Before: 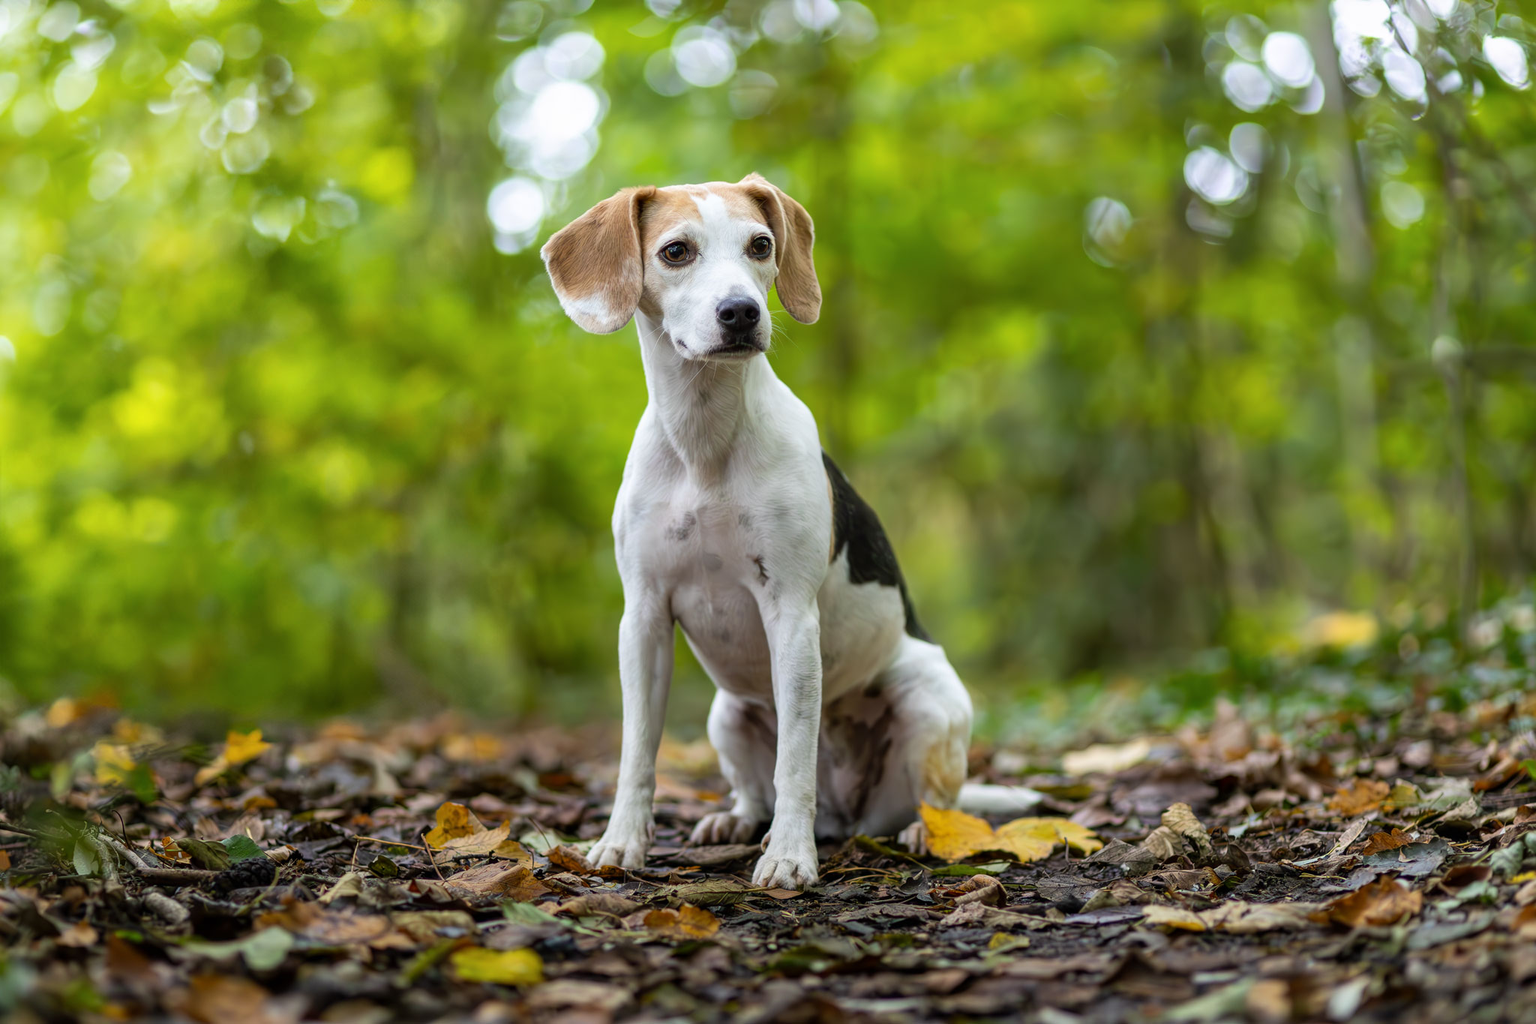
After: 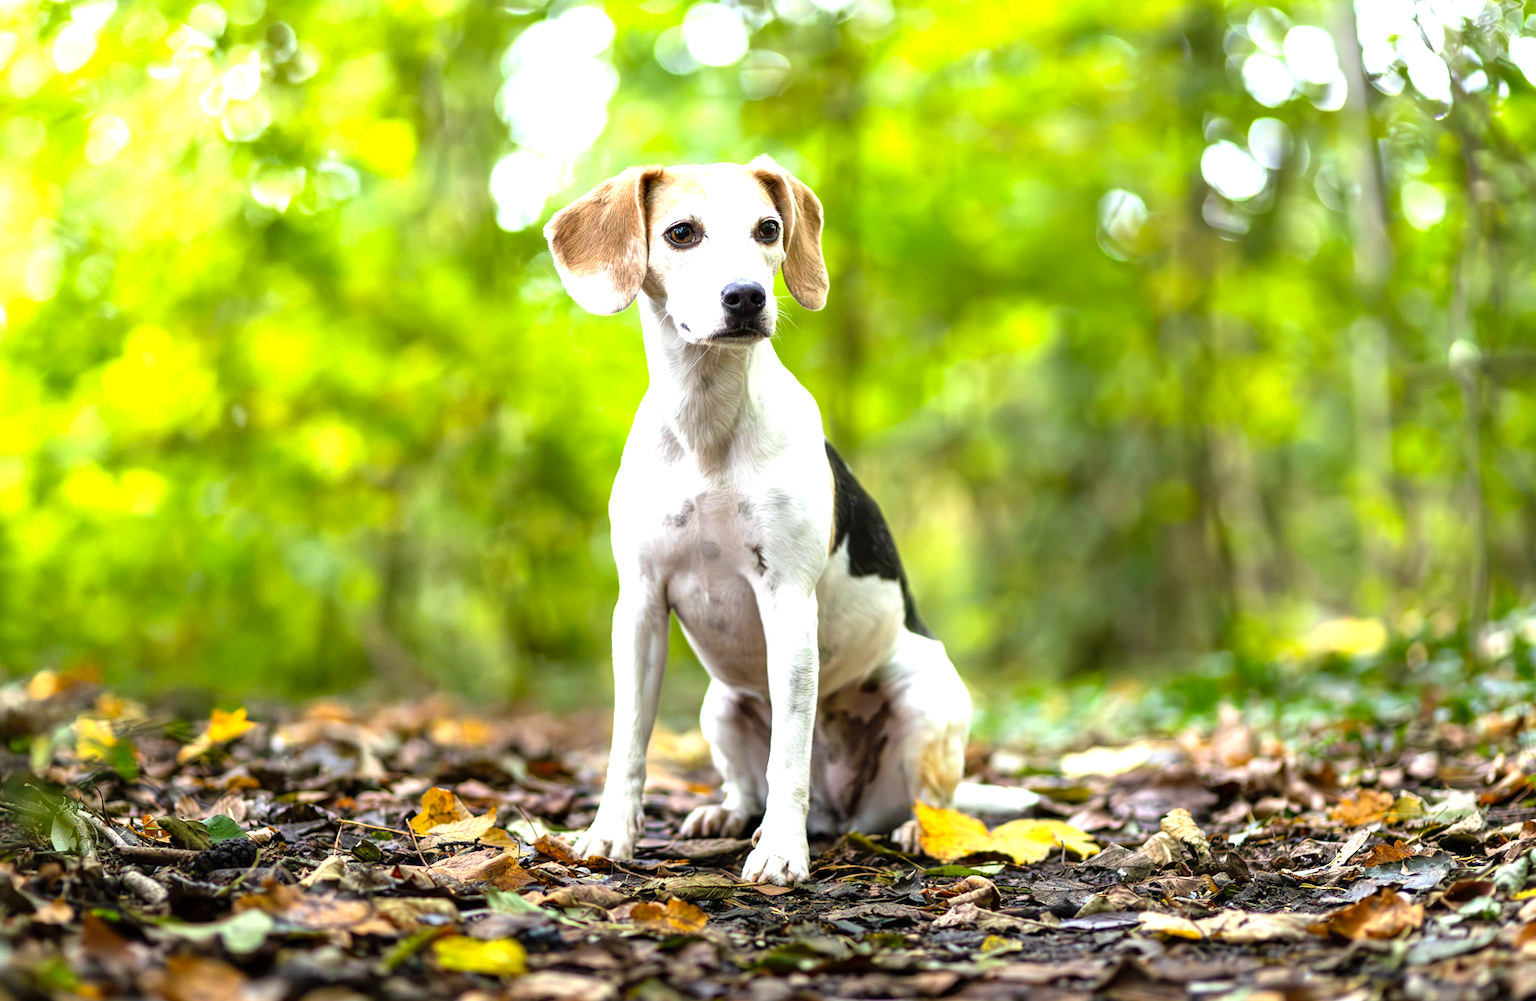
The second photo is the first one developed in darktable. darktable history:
rotate and perspective: rotation 1.57°, crop left 0.018, crop right 0.982, crop top 0.039, crop bottom 0.961
levels: levels [0, 0.352, 0.703]
shadows and highlights: shadows 20.55, highlights -20.99, soften with gaussian
